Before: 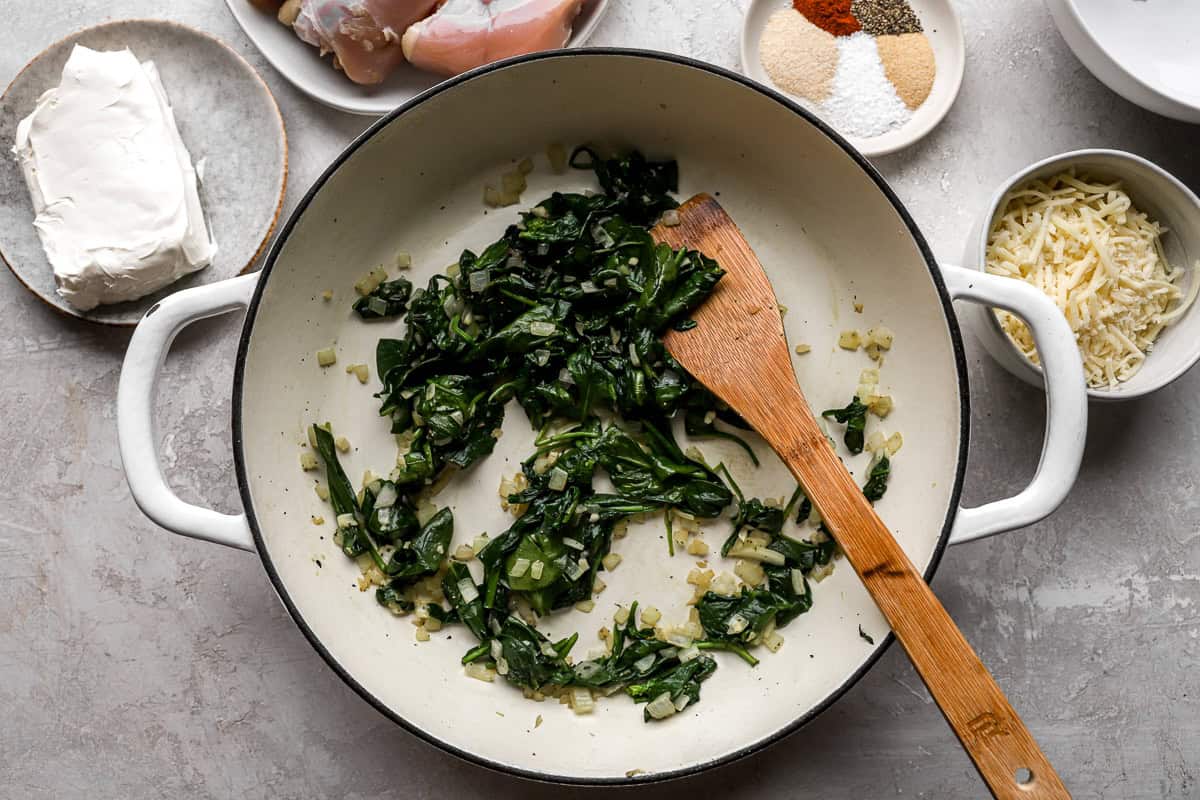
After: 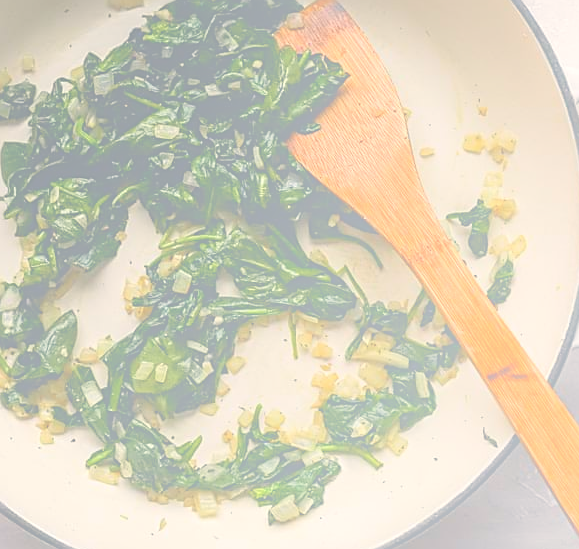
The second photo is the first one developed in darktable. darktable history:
color correction: highlights a* 2.75, highlights b* 5, shadows a* -2.04, shadows b* -4.84, saturation 0.8
crop: left 31.379%, top 24.658%, right 20.326%, bottom 6.628%
bloom: size 70%, threshold 25%, strength 70%
sharpen: on, module defaults
